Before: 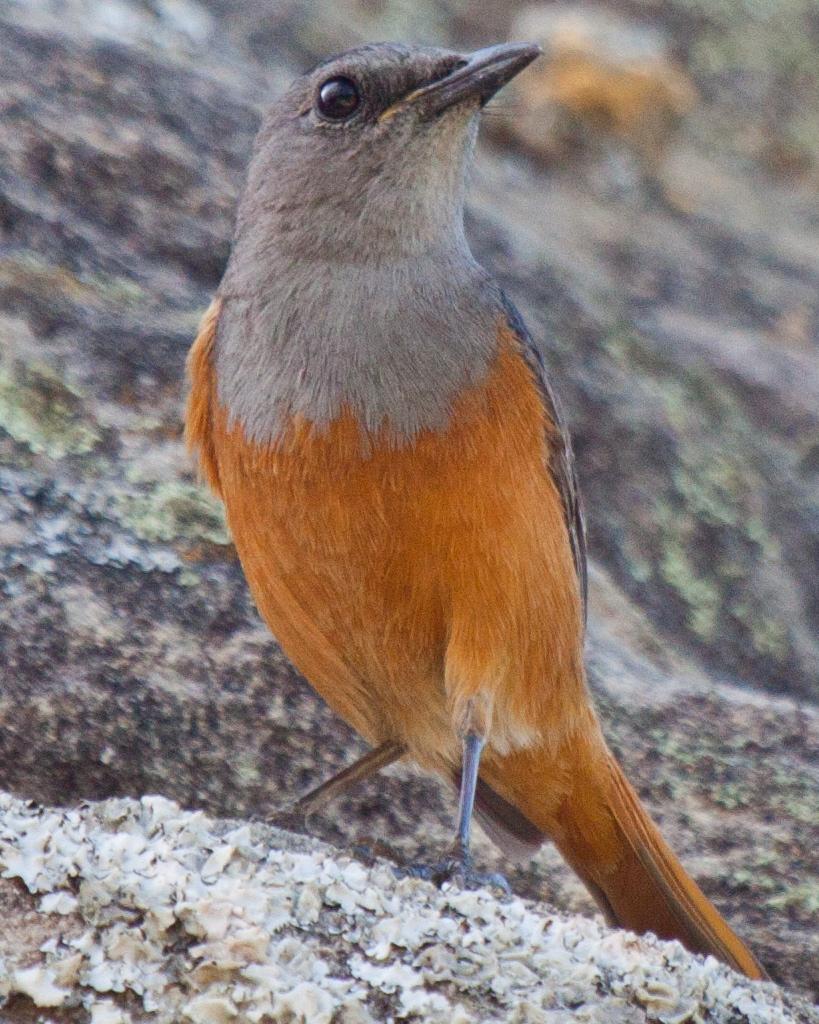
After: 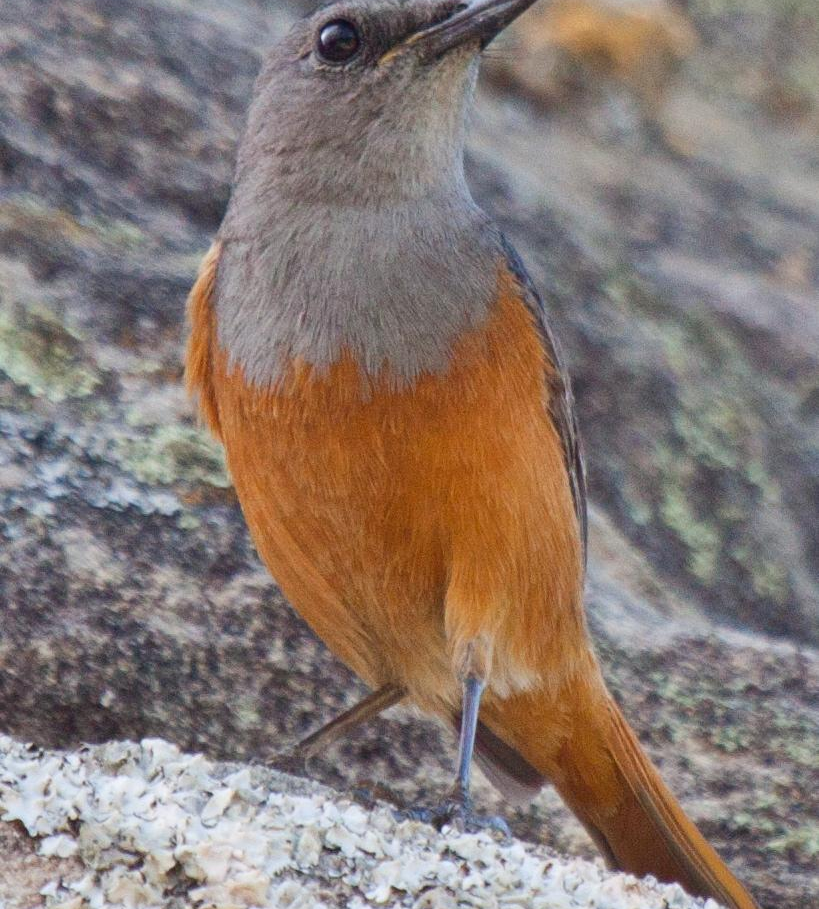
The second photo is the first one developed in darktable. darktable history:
crop and rotate: top 5.609%, bottom 5.609%
shadows and highlights: shadows -24.28, highlights 49.77, soften with gaussian
